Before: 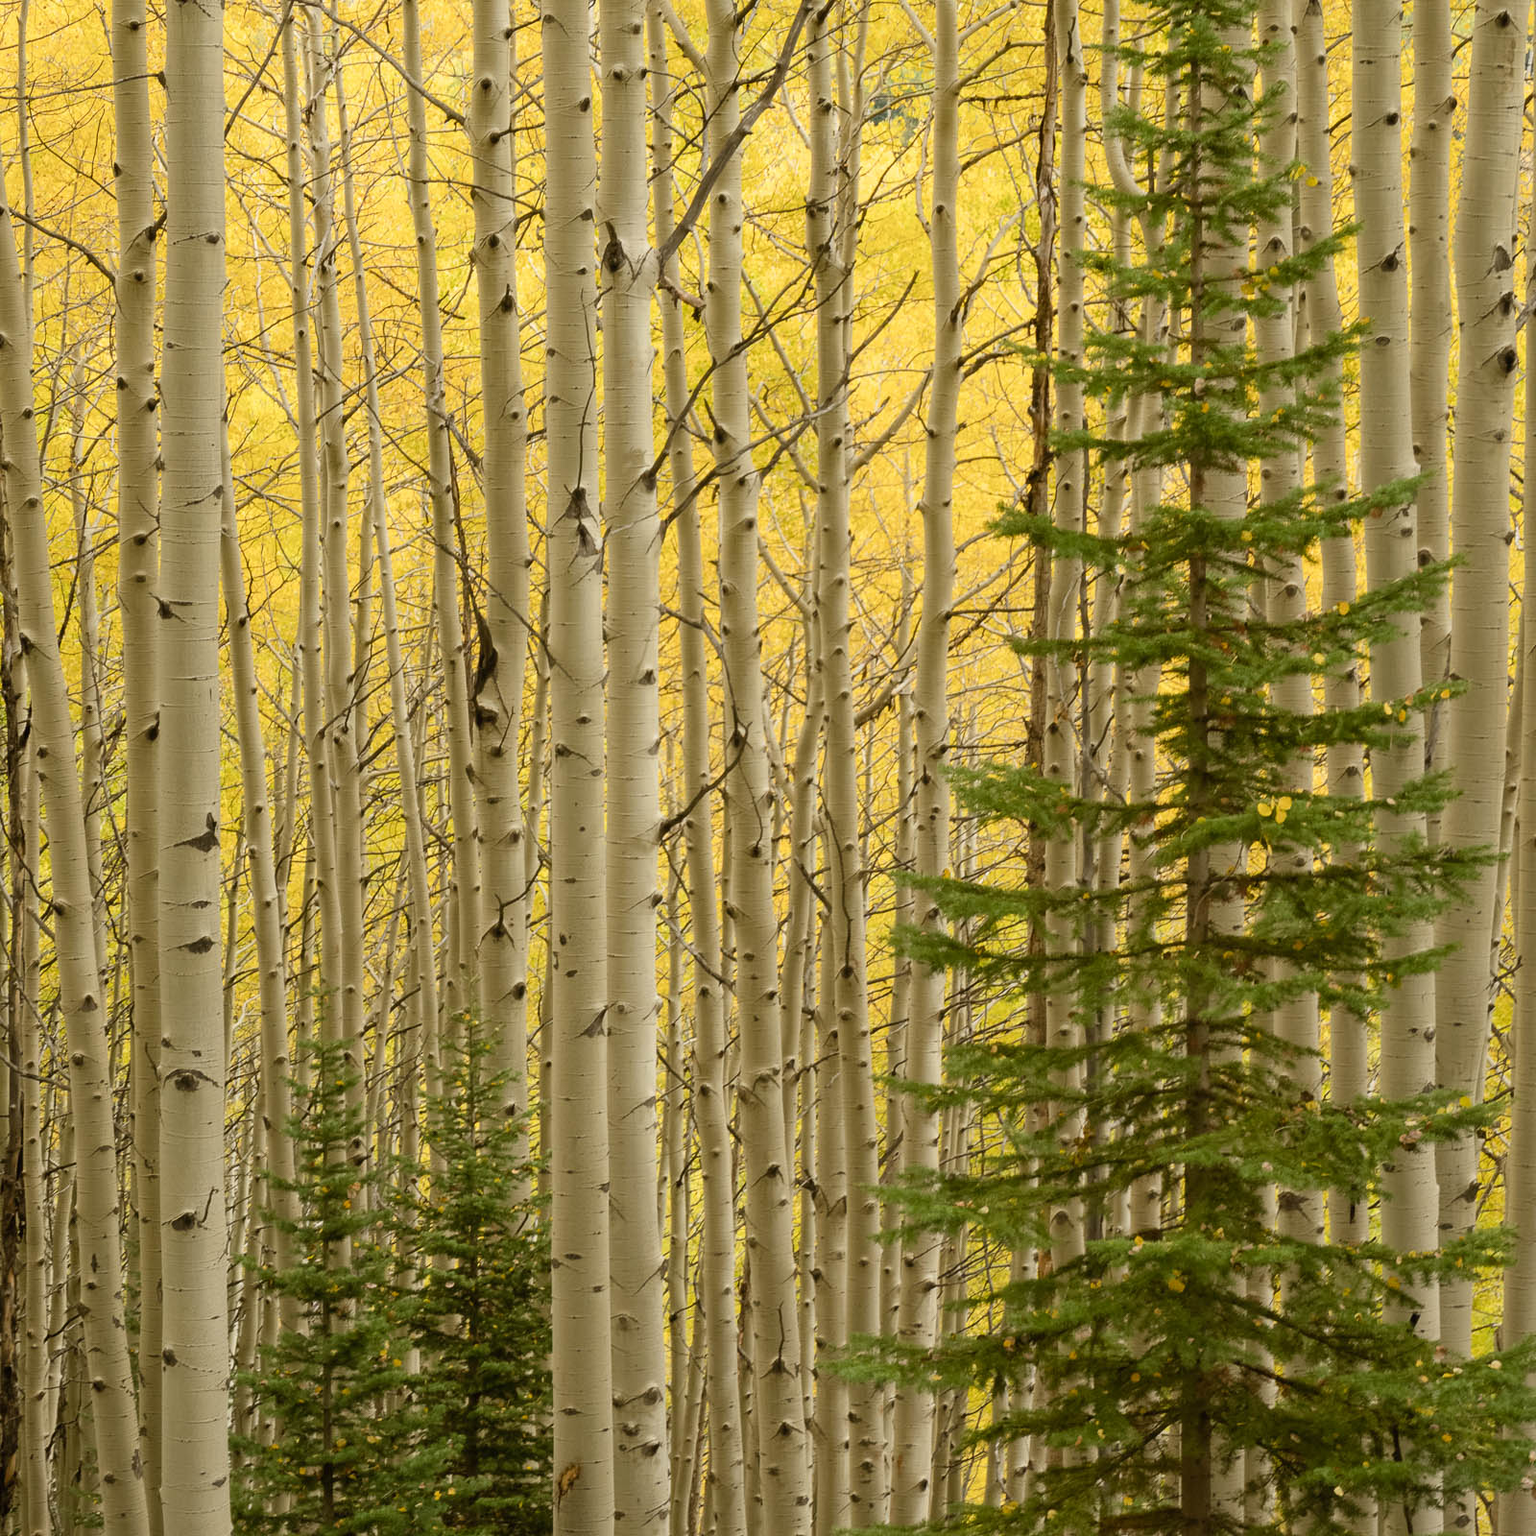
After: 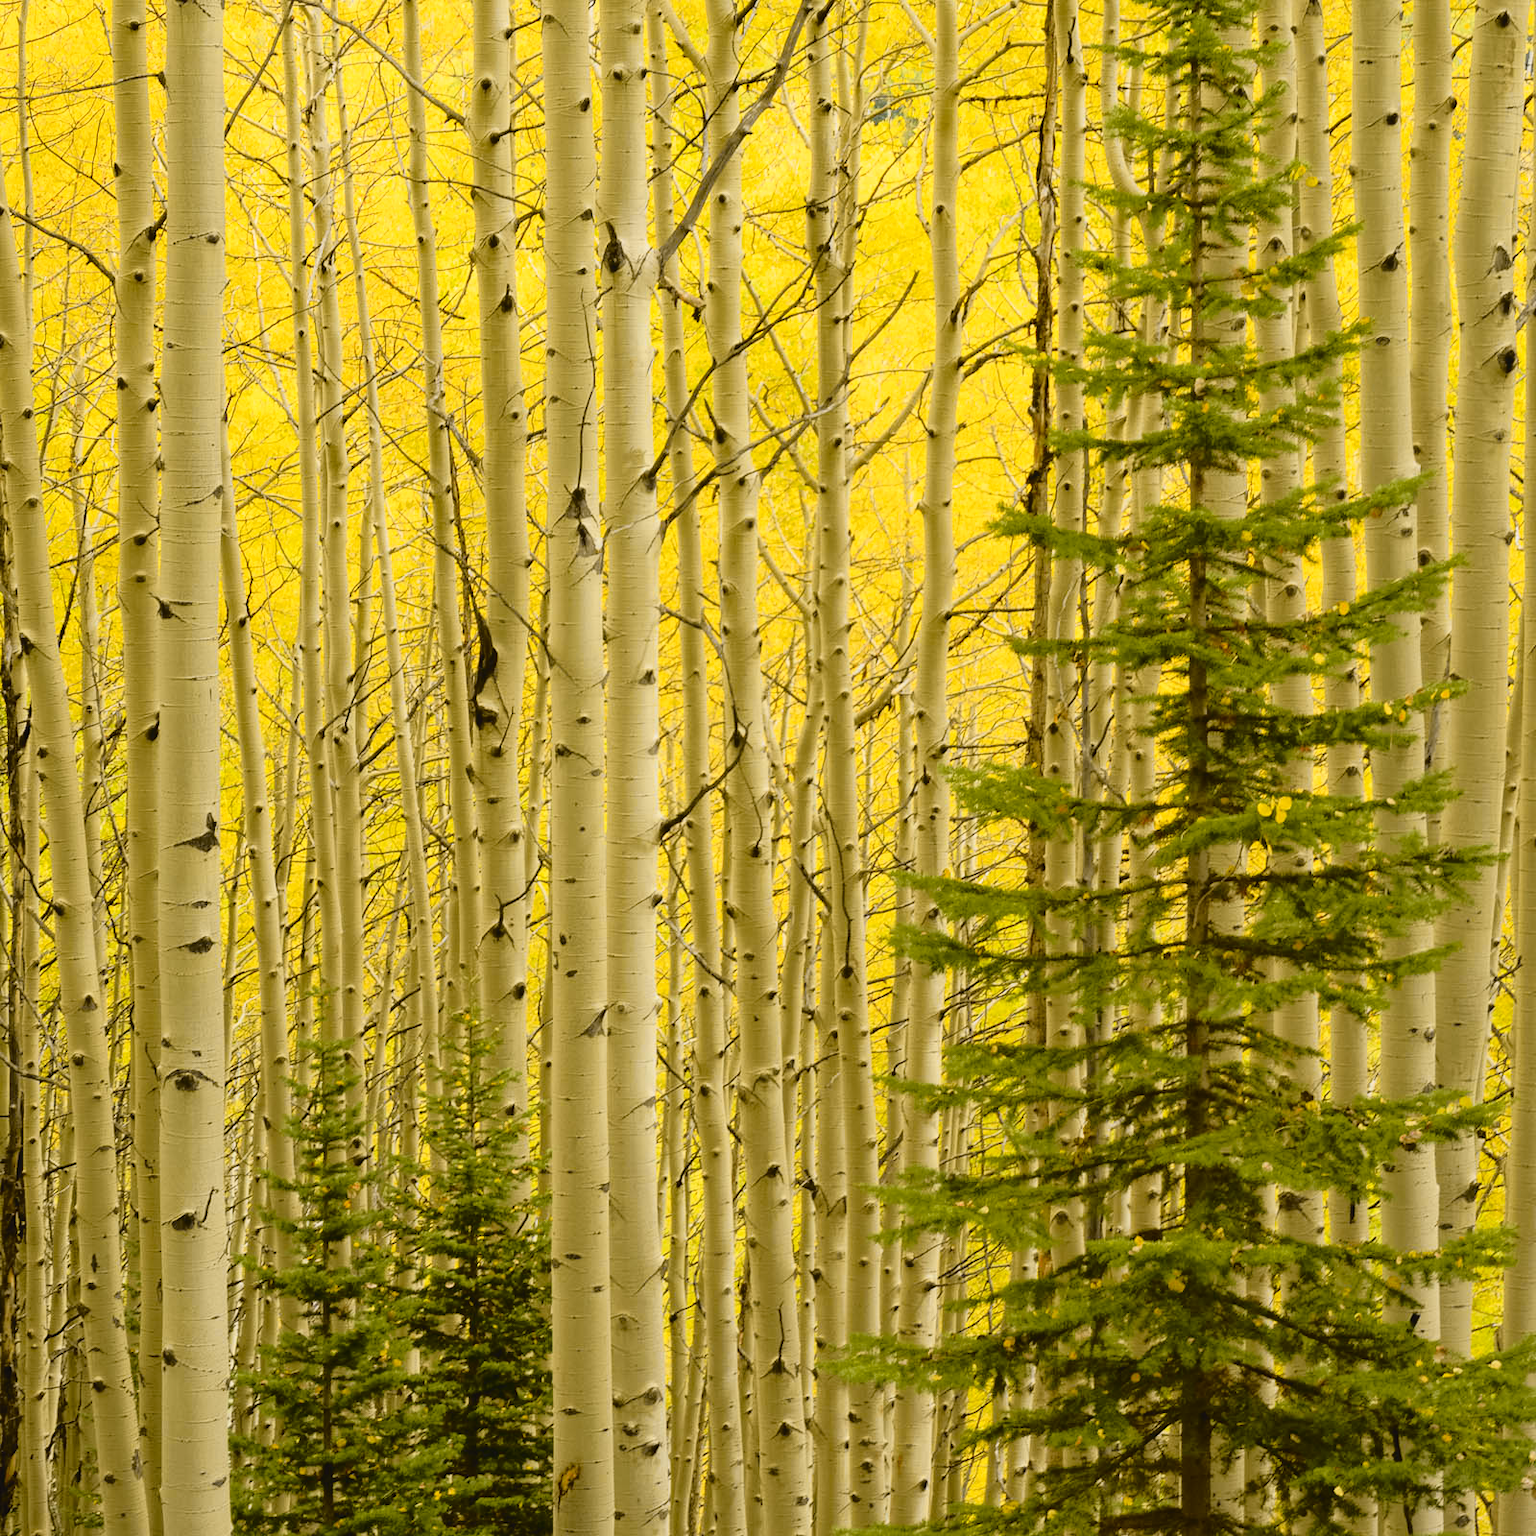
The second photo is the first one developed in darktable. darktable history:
tone curve: curves: ch0 [(0, 0.029) (0.168, 0.142) (0.359, 0.44) (0.469, 0.544) (0.634, 0.722) (0.858, 0.903) (1, 0.968)]; ch1 [(0, 0) (0.437, 0.453) (0.472, 0.47) (0.502, 0.502) (0.54, 0.534) (0.57, 0.592) (0.618, 0.66) (0.699, 0.749) (0.859, 0.899) (1, 1)]; ch2 [(0, 0) (0.33, 0.301) (0.421, 0.443) (0.476, 0.498) (0.505, 0.503) (0.547, 0.557) (0.586, 0.634) (0.608, 0.676) (1, 1)], color space Lab, independent channels, preserve colors none
tone equalizer: edges refinement/feathering 500, mask exposure compensation -1.57 EV, preserve details no
